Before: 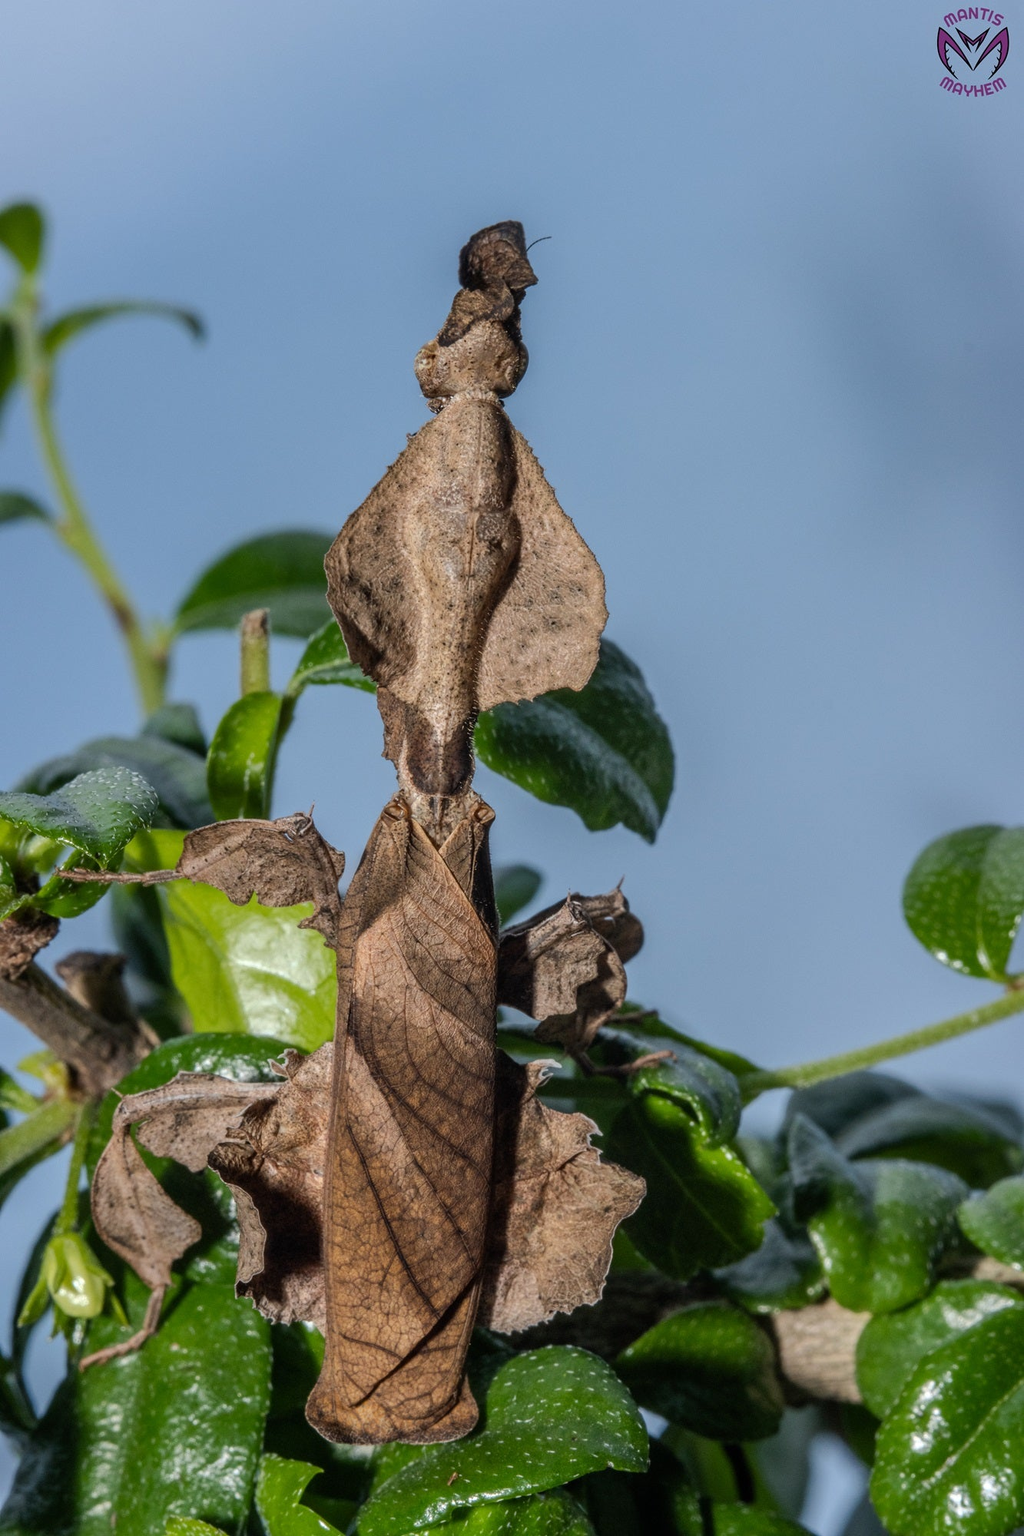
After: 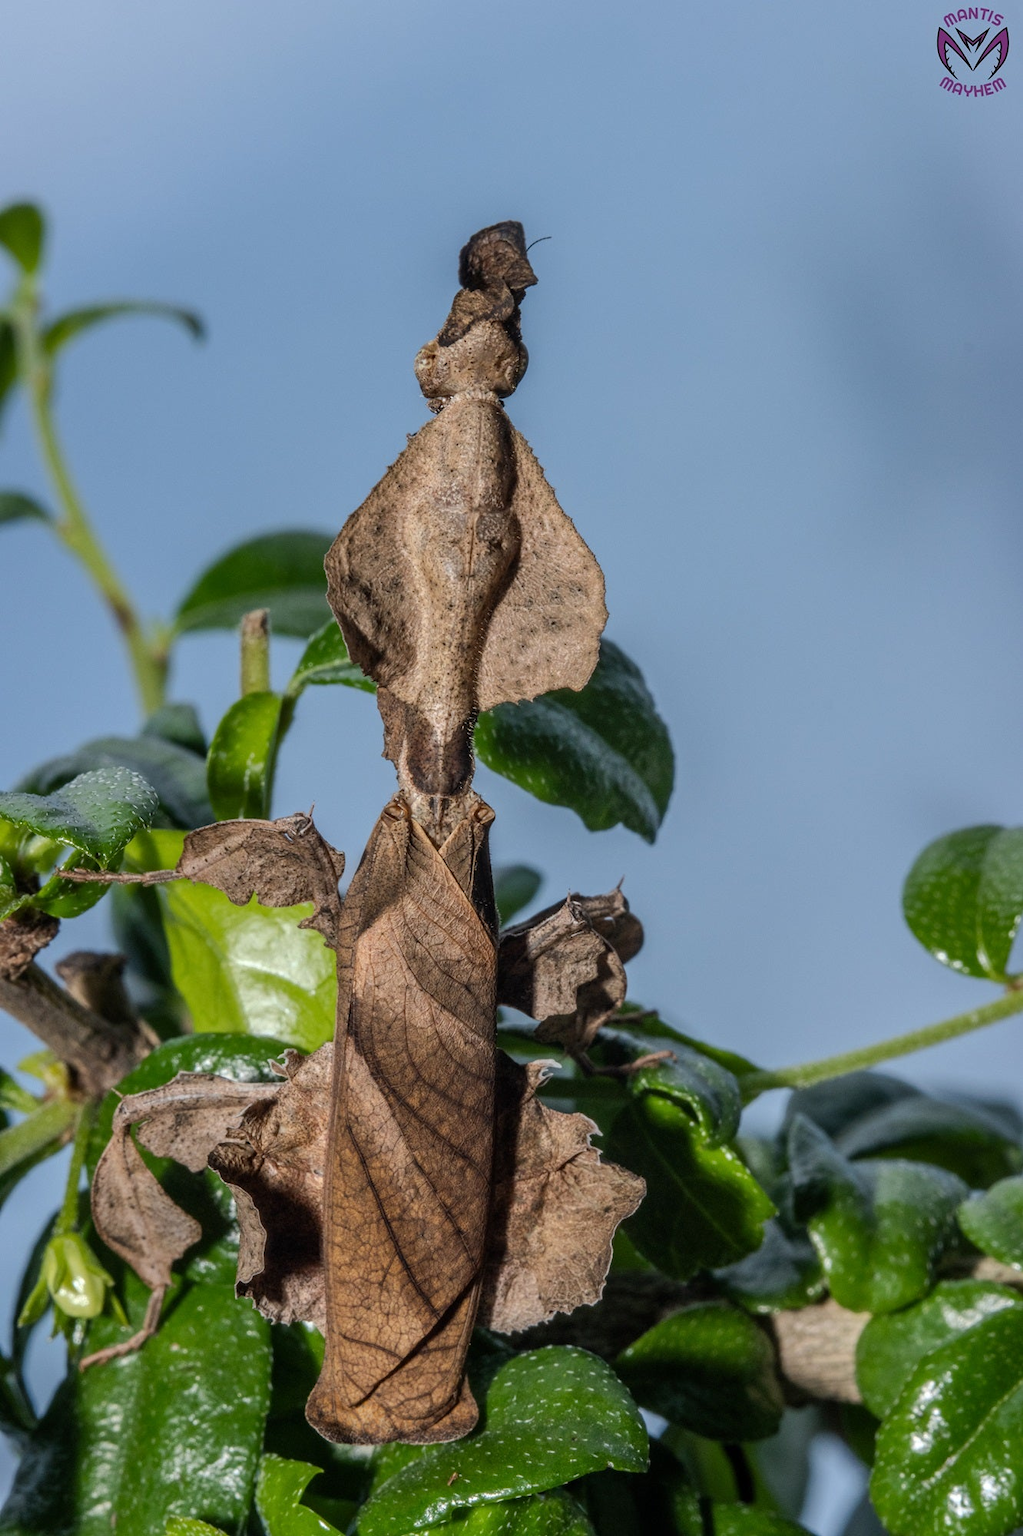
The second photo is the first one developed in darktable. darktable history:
local contrast: mode bilateral grid, contrast 15, coarseness 37, detail 104%, midtone range 0.2
